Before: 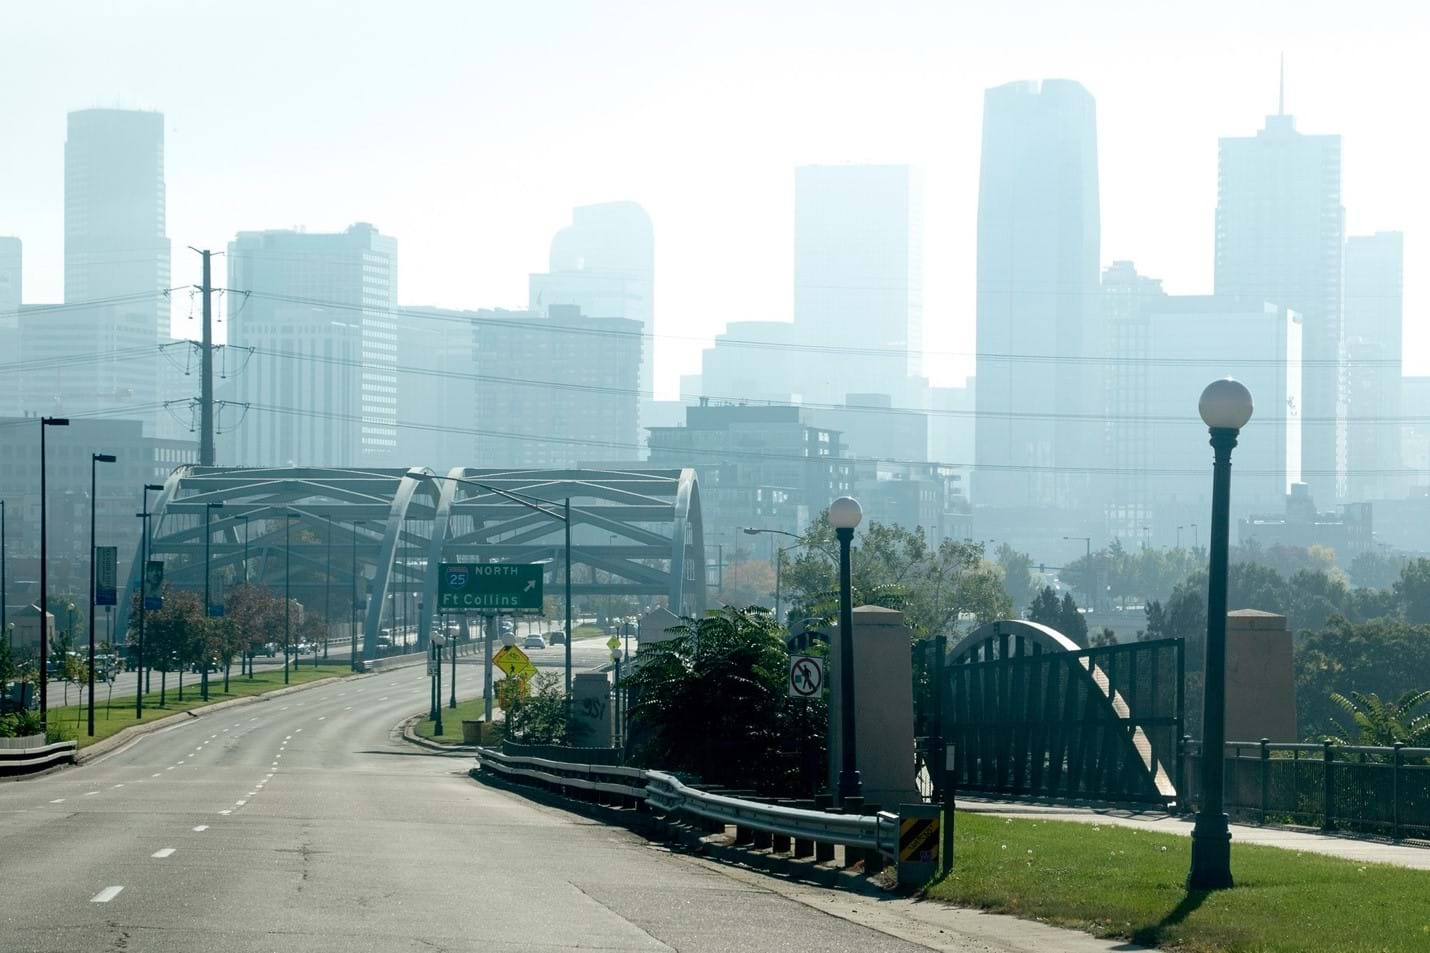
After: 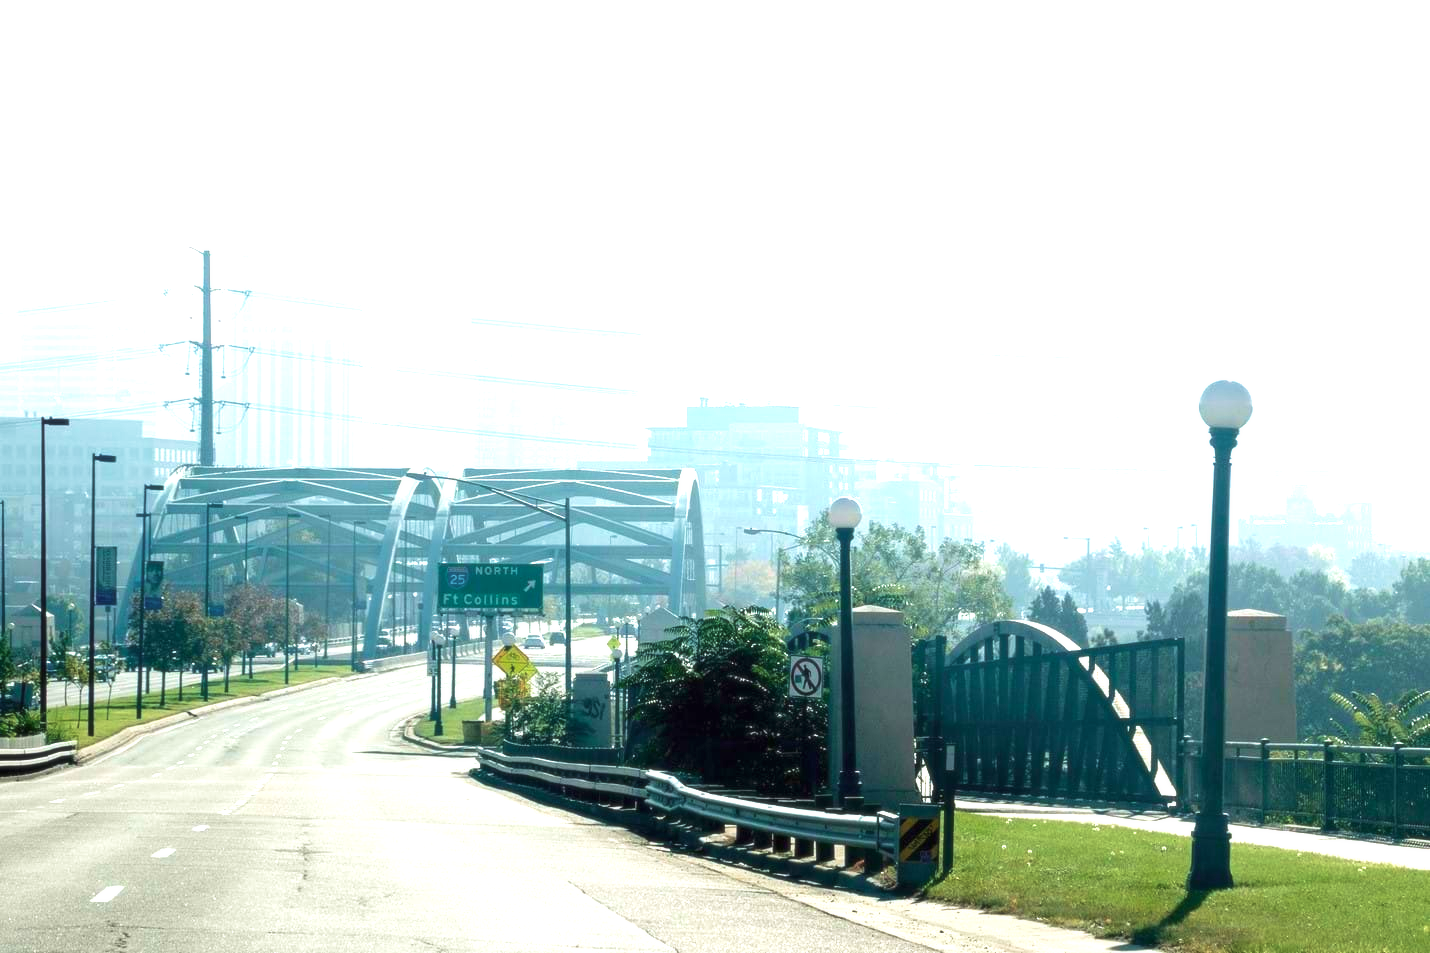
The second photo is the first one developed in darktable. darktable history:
exposure: black level correction 0, exposure 1.3 EV, compensate exposure bias true, compensate highlight preservation false
velvia: on, module defaults
soften: size 10%, saturation 50%, brightness 0.2 EV, mix 10%
